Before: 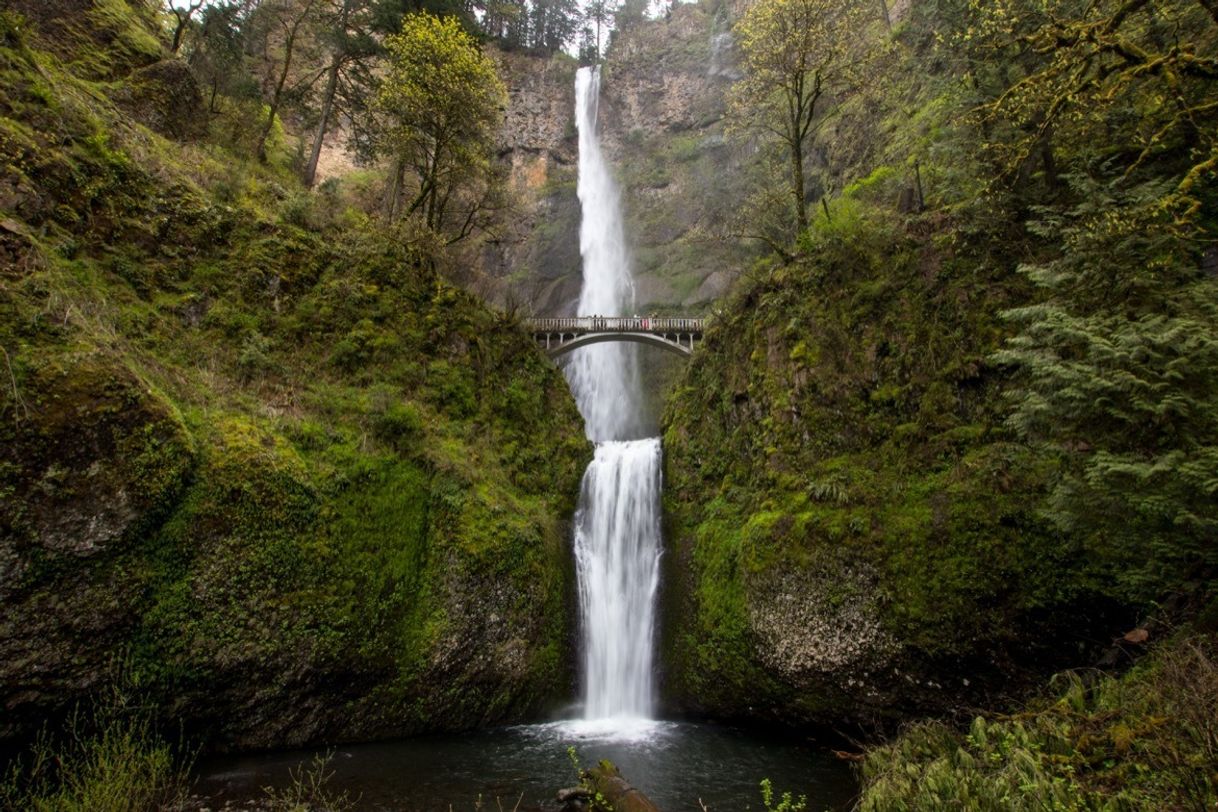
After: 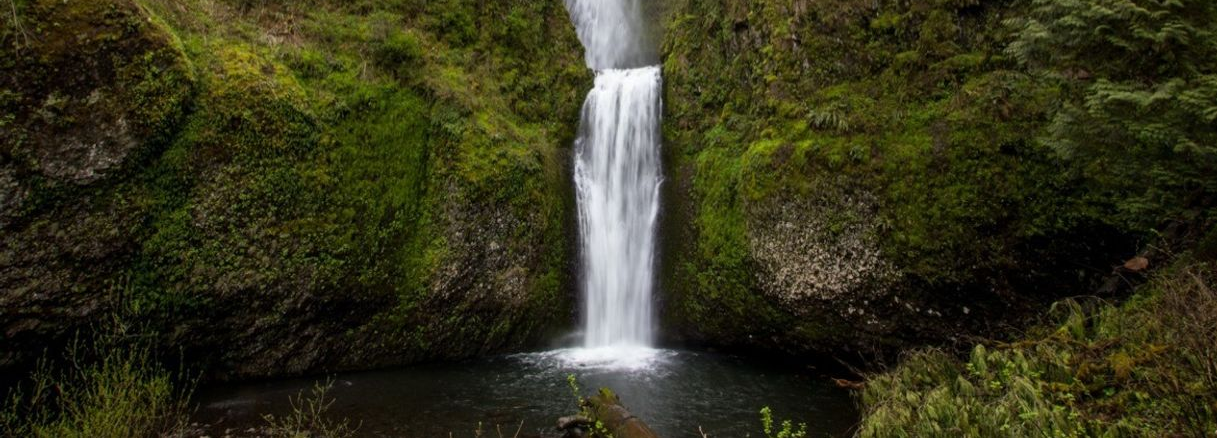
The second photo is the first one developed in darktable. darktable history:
crop and rotate: top 46.041%, right 0.03%
